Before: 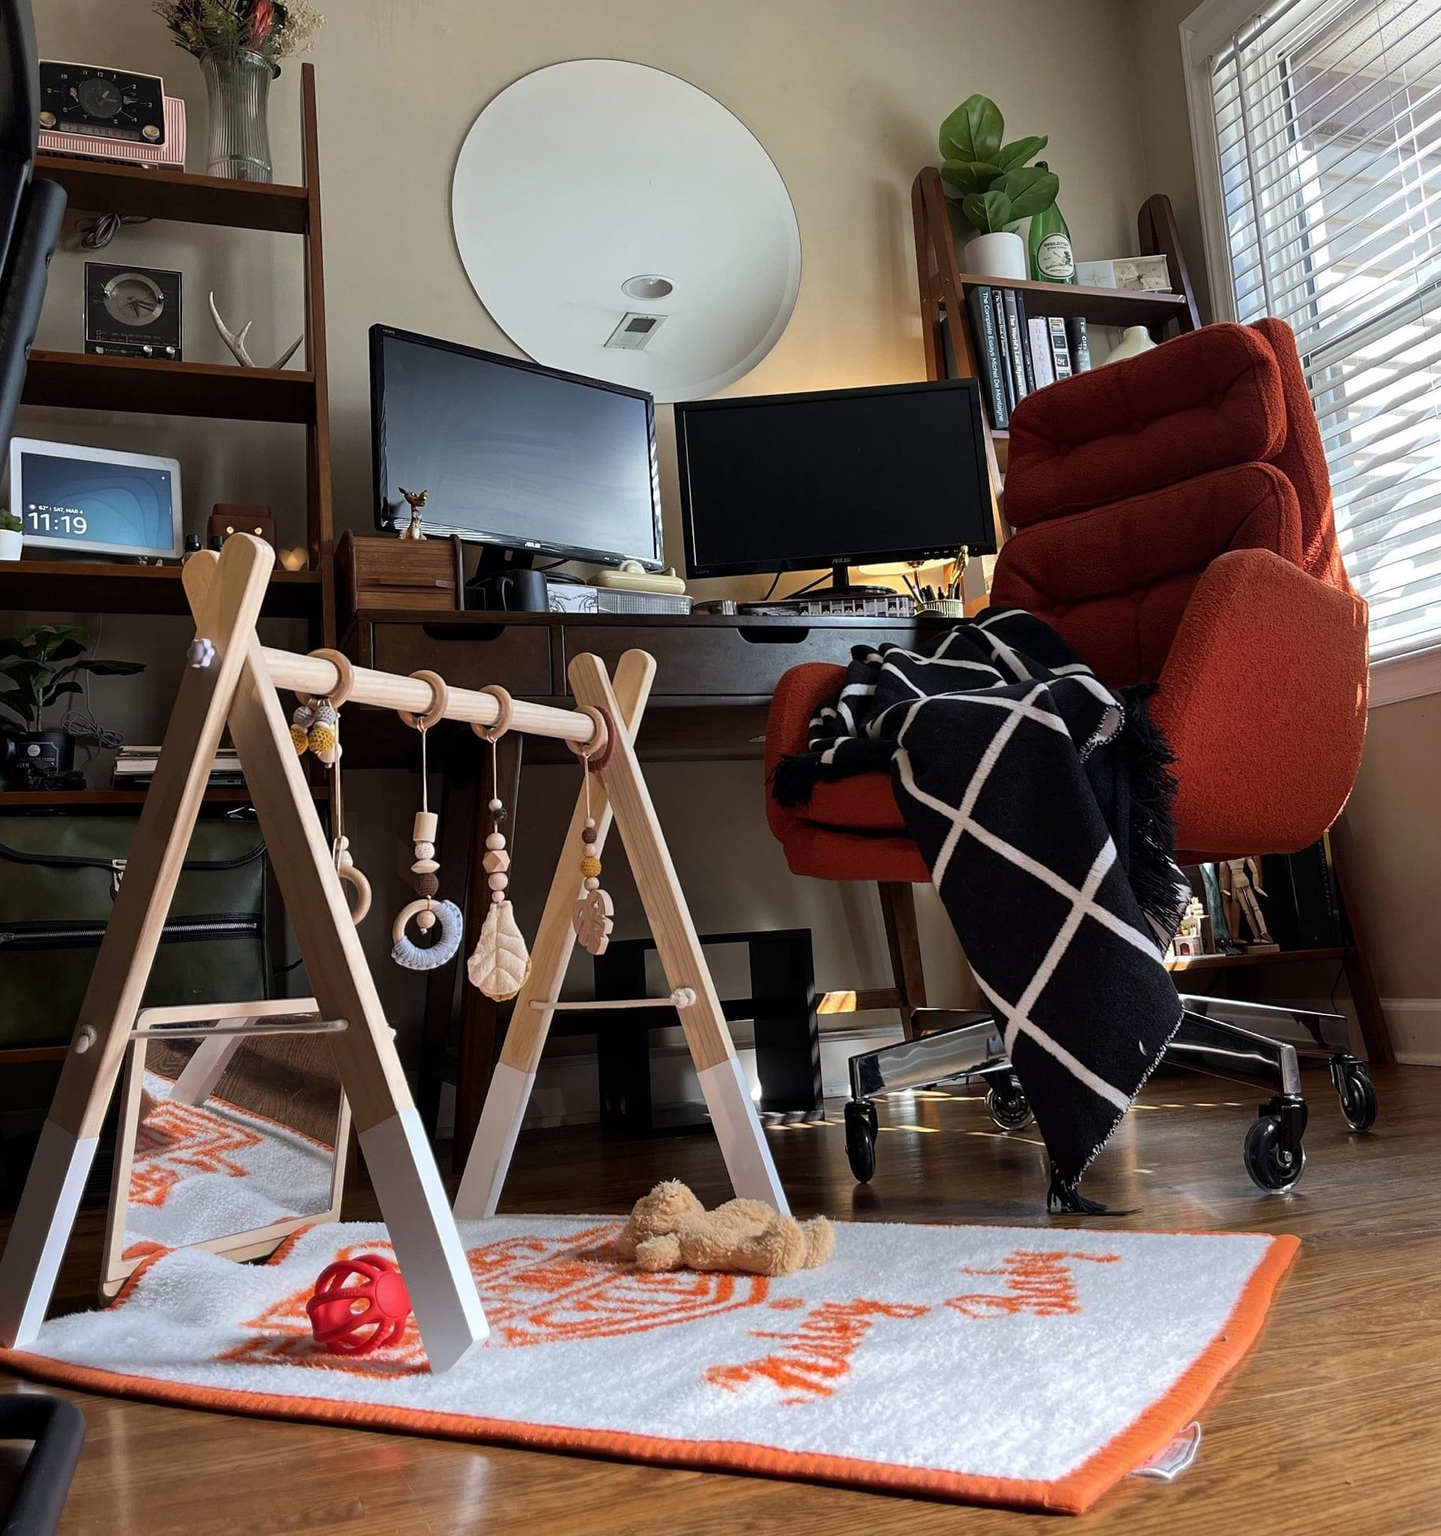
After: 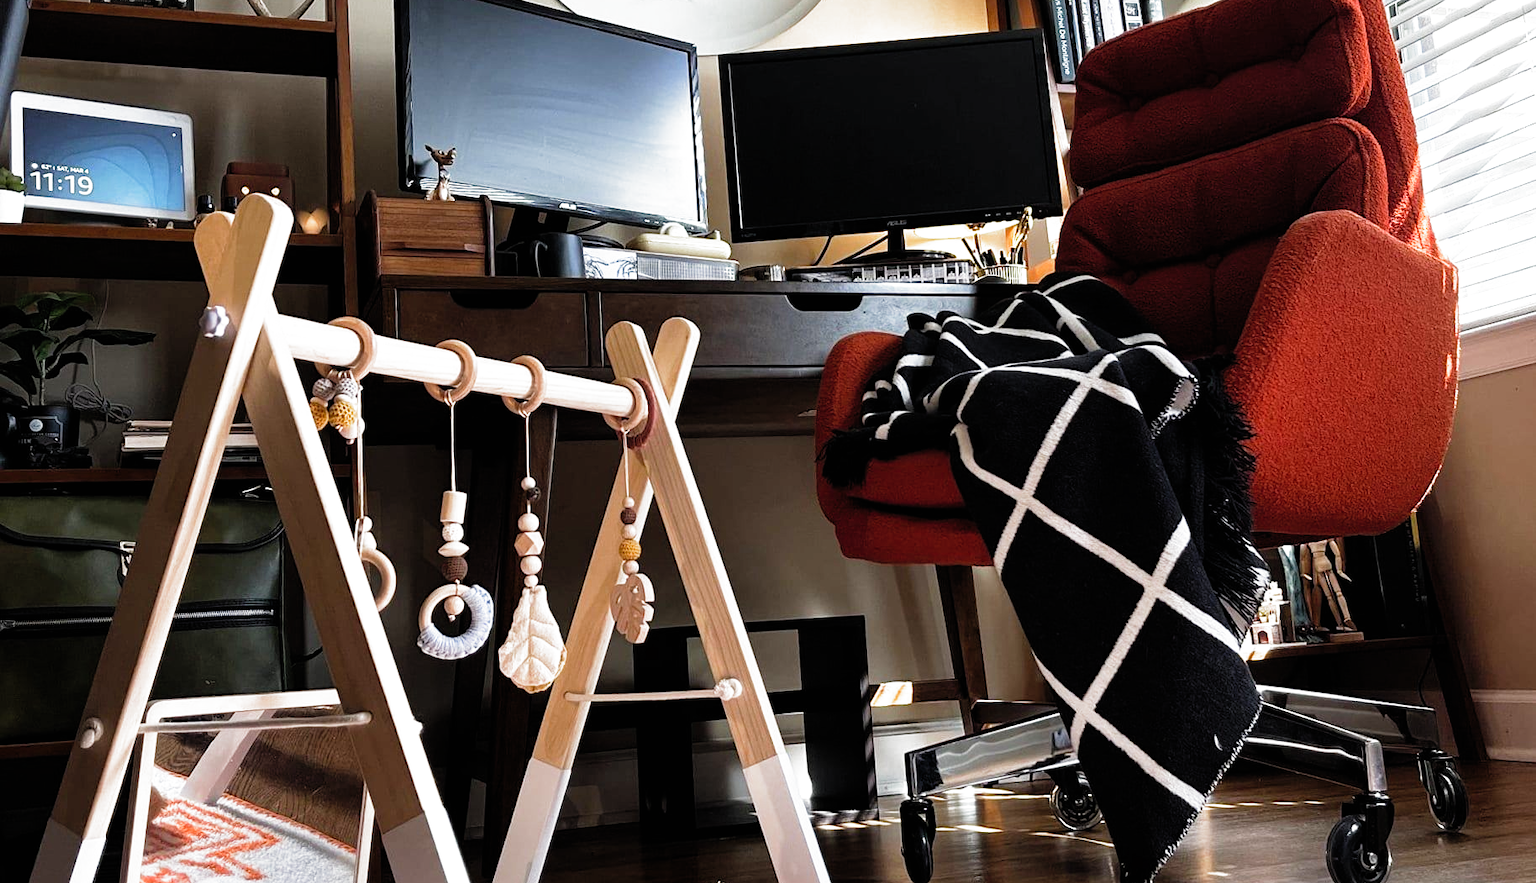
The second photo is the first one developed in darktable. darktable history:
crop and rotate: top 22.894%, bottom 23.164%
exposure: black level correction 0, exposure 0.499 EV, compensate highlight preservation false
filmic rgb: black relative exposure -7.98 EV, white relative exposure 2.45 EV, threshold 3.01 EV, hardness 6.34, preserve chrominance no, color science v5 (2021), enable highlight reconstruction true
contrast brightness saturation: contrast 0.047, brightness 0.058, saturation 0.011
